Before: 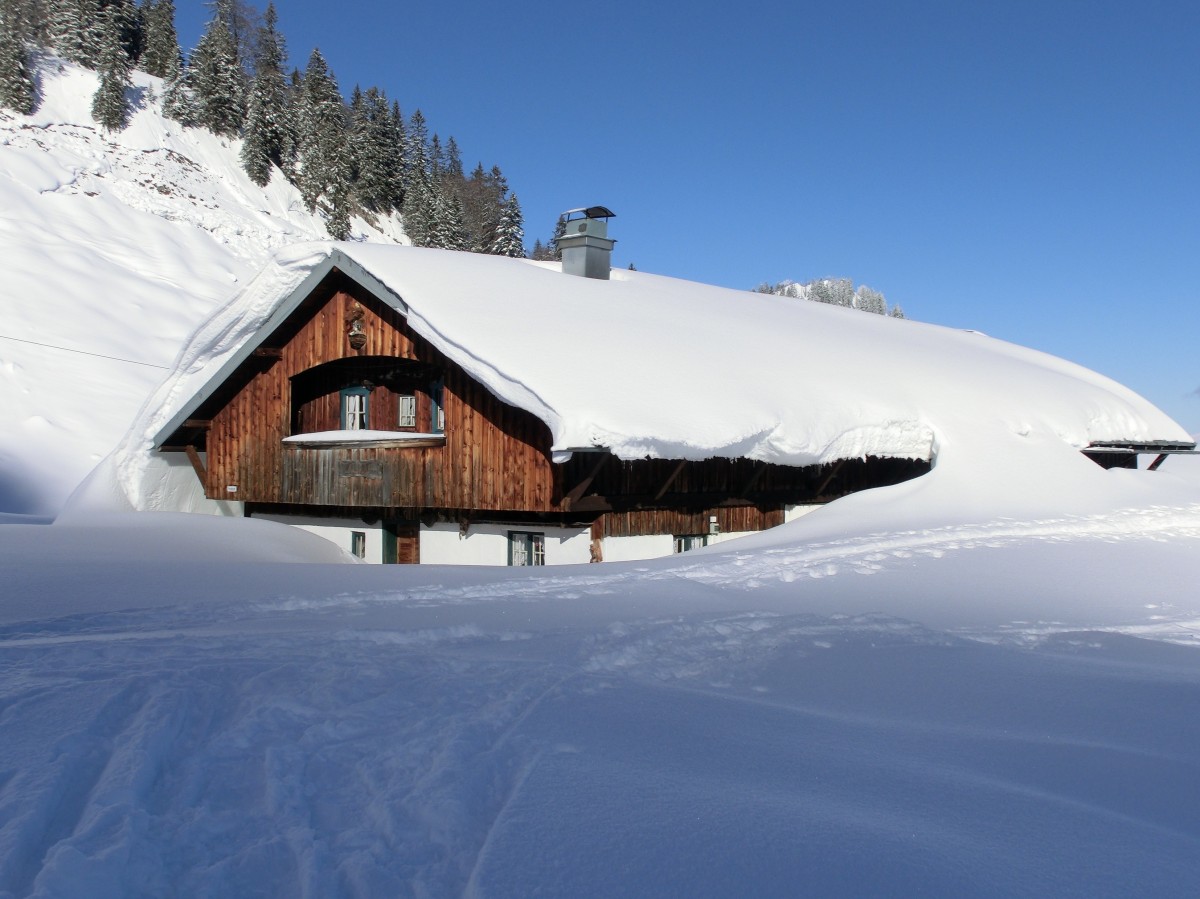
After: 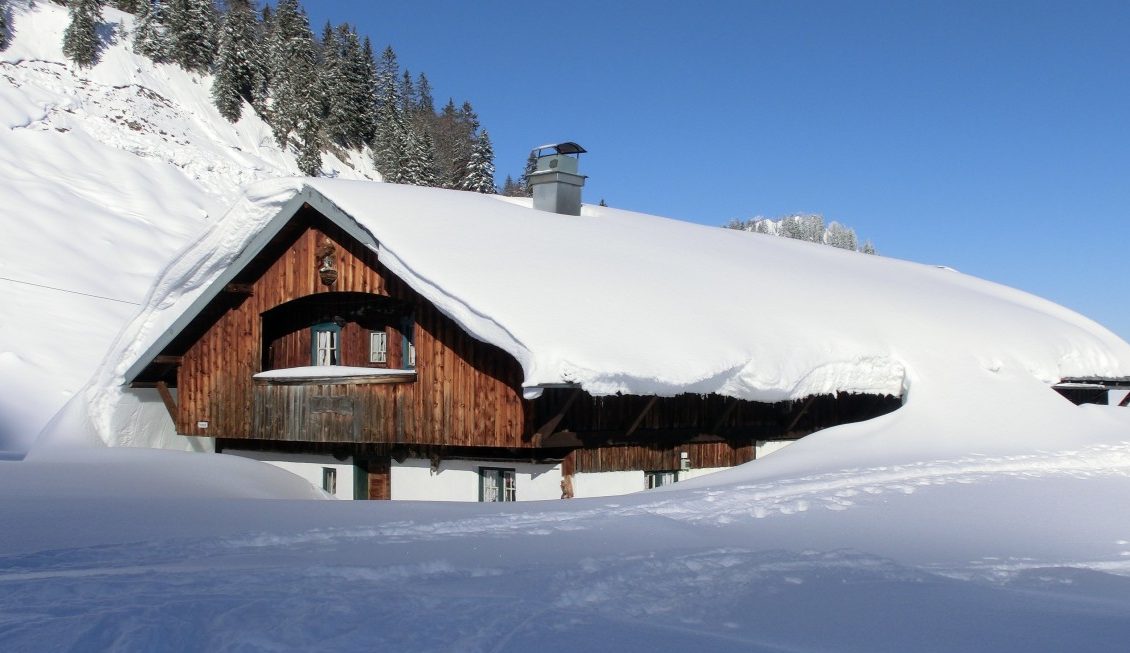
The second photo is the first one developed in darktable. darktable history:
crop: left 2.497%, top 7.147%, right 3.32%, bottom 20.192%
